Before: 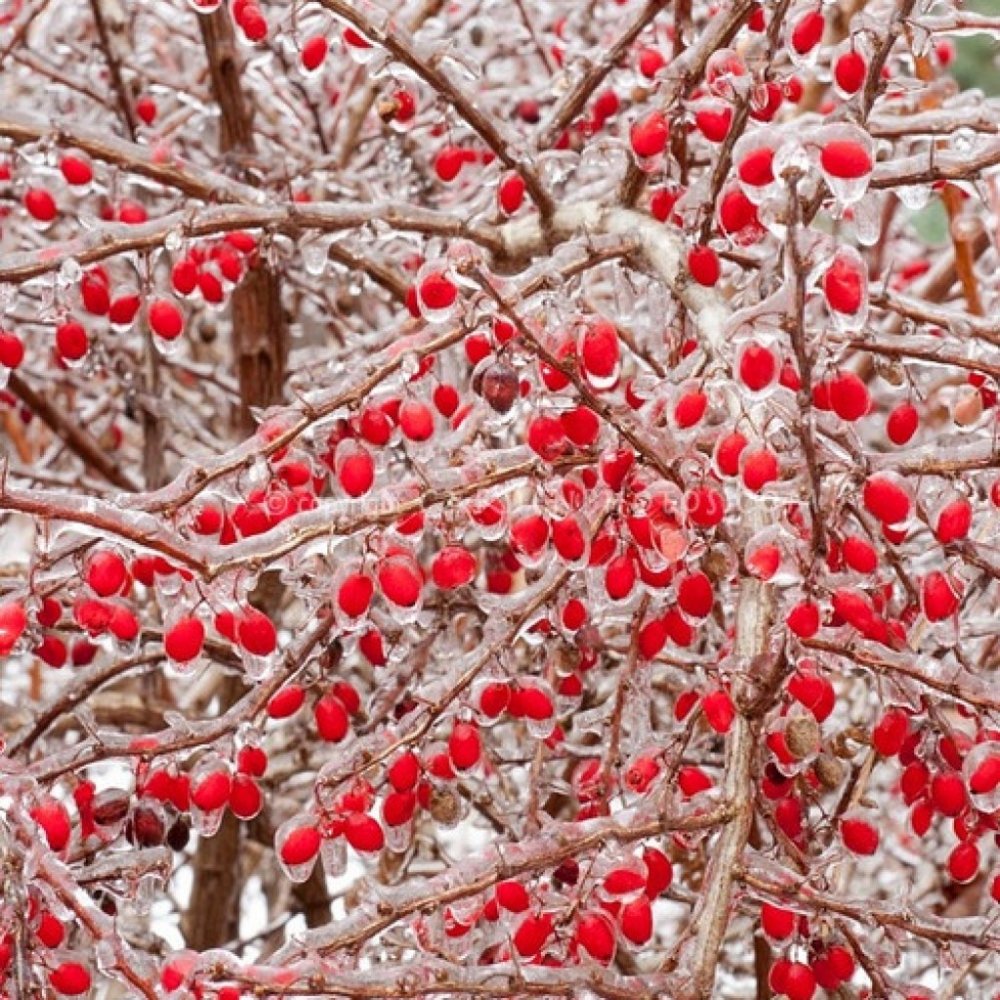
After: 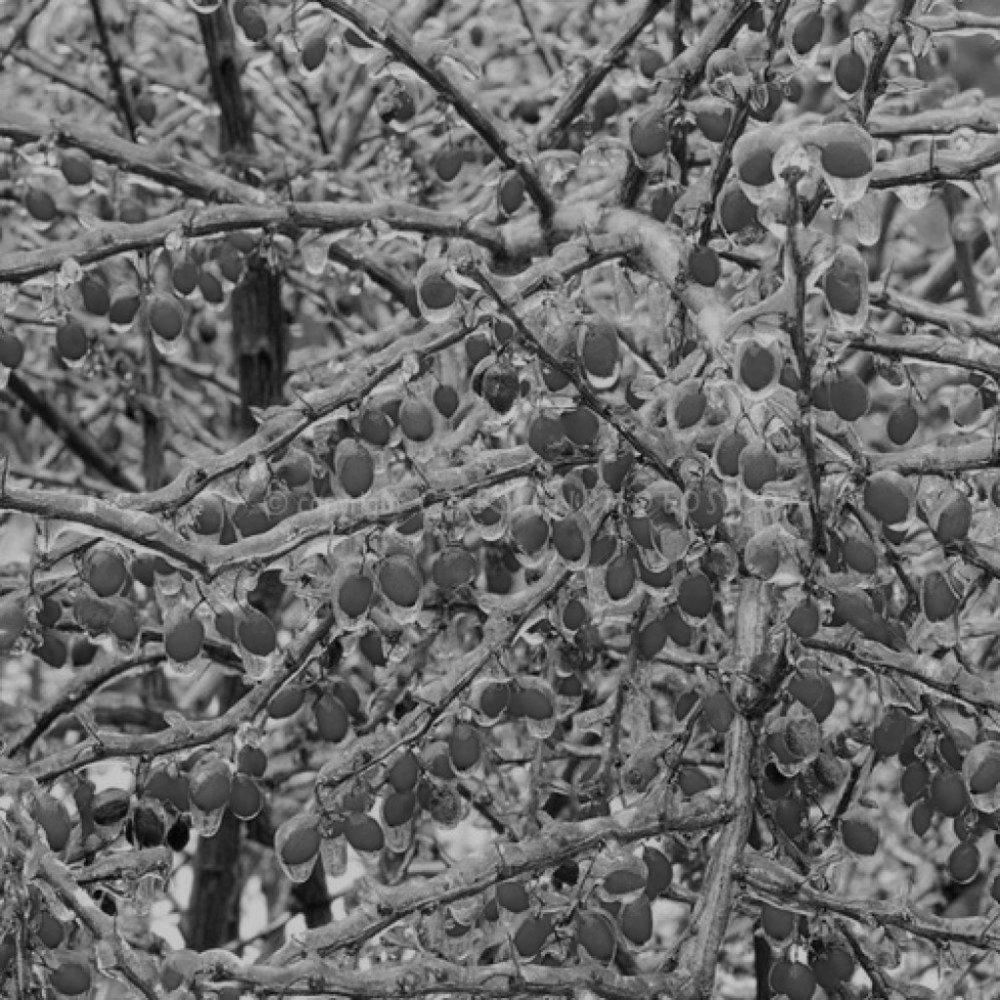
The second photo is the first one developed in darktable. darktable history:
color calibration: output gray [0.22, 0.42, 0.37, 0], x 0.396, y 0.386, temperature 3634.63 K
tone equalizer: edges refinement/feathering 500, mask exposure compensation -1.57 EV, preserve details no
exposure: exposure -0.92 EV, compensate exposure bias true, compensate highlight preservation false
